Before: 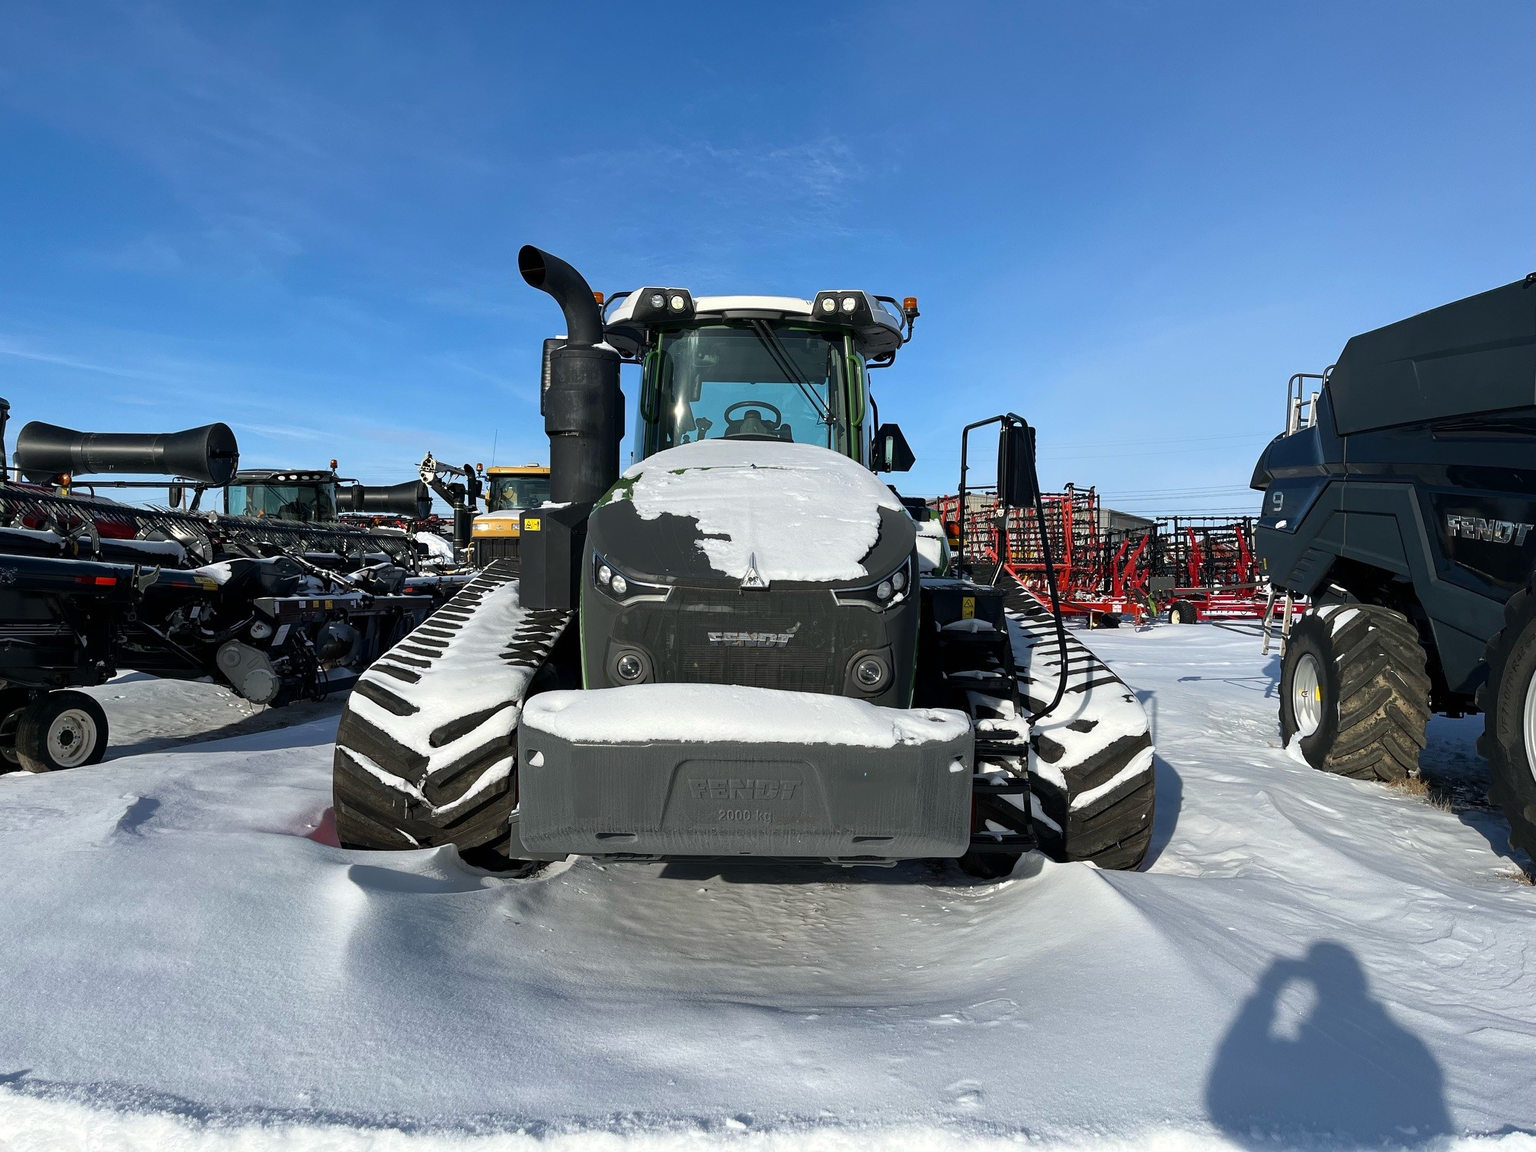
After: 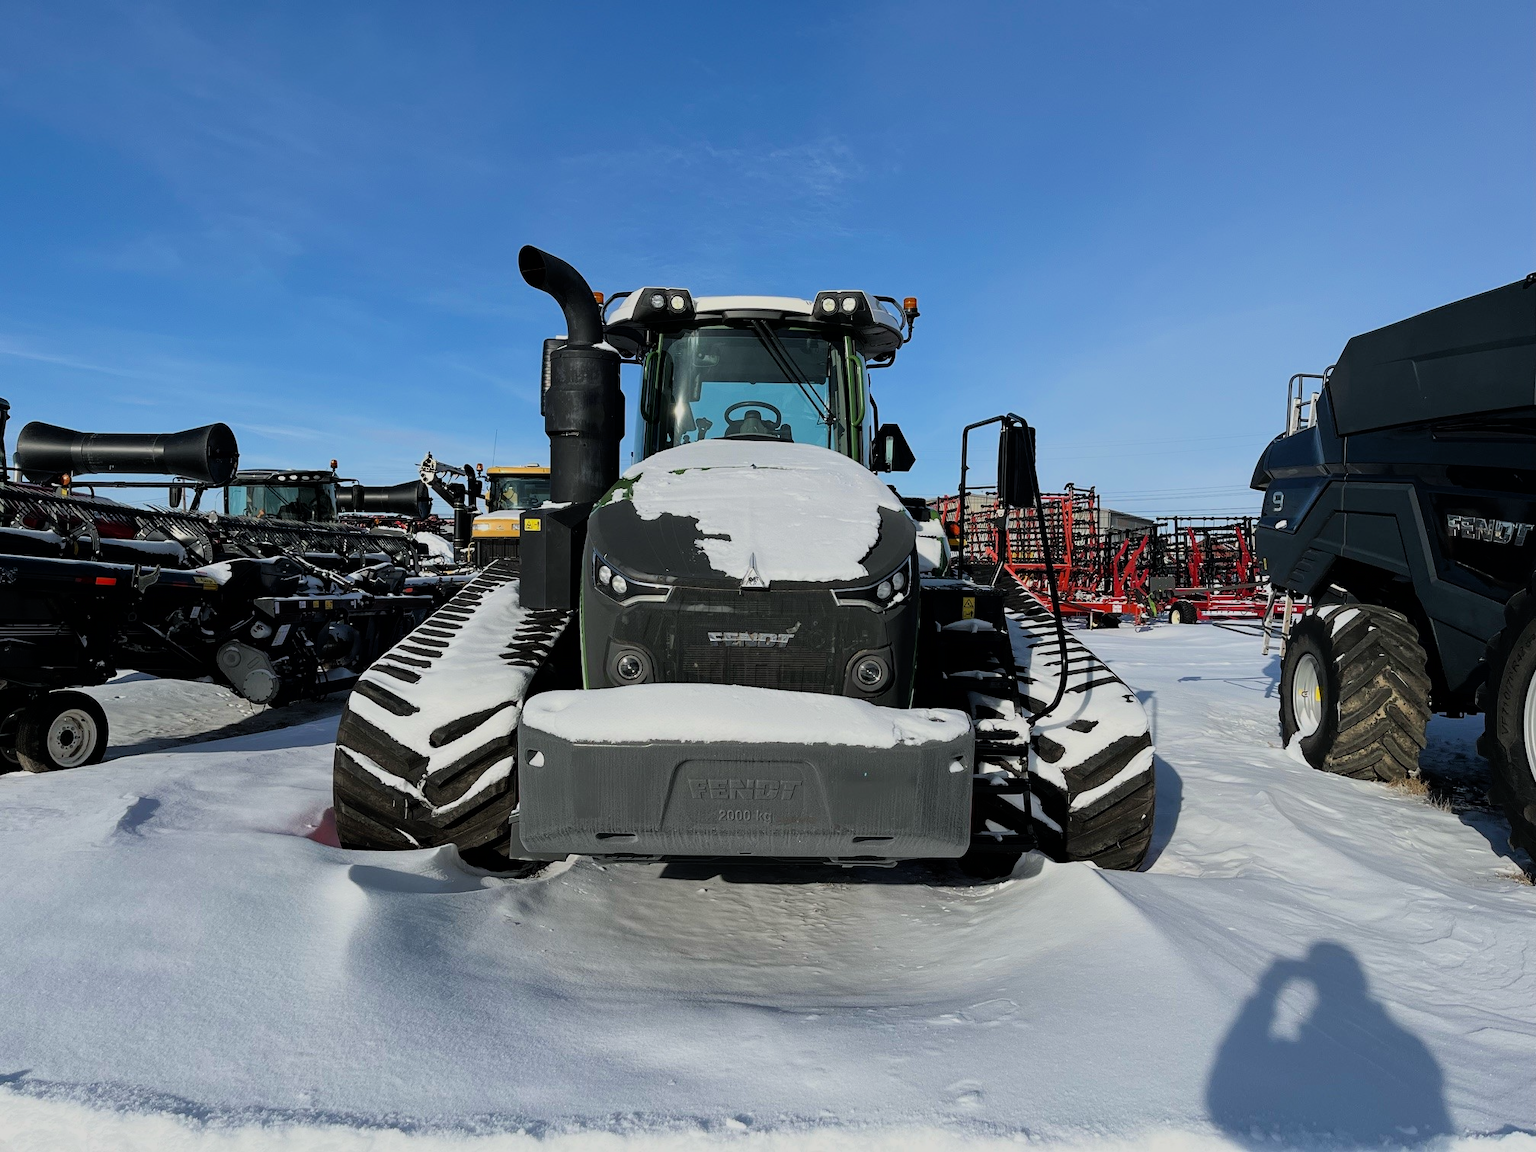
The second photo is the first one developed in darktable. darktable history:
filmic rgb: black relative exposure -7.65 EV, white relative exposure 4.56 EV, hardness 3.61, contrast 1.053, color science v6 (2022)
